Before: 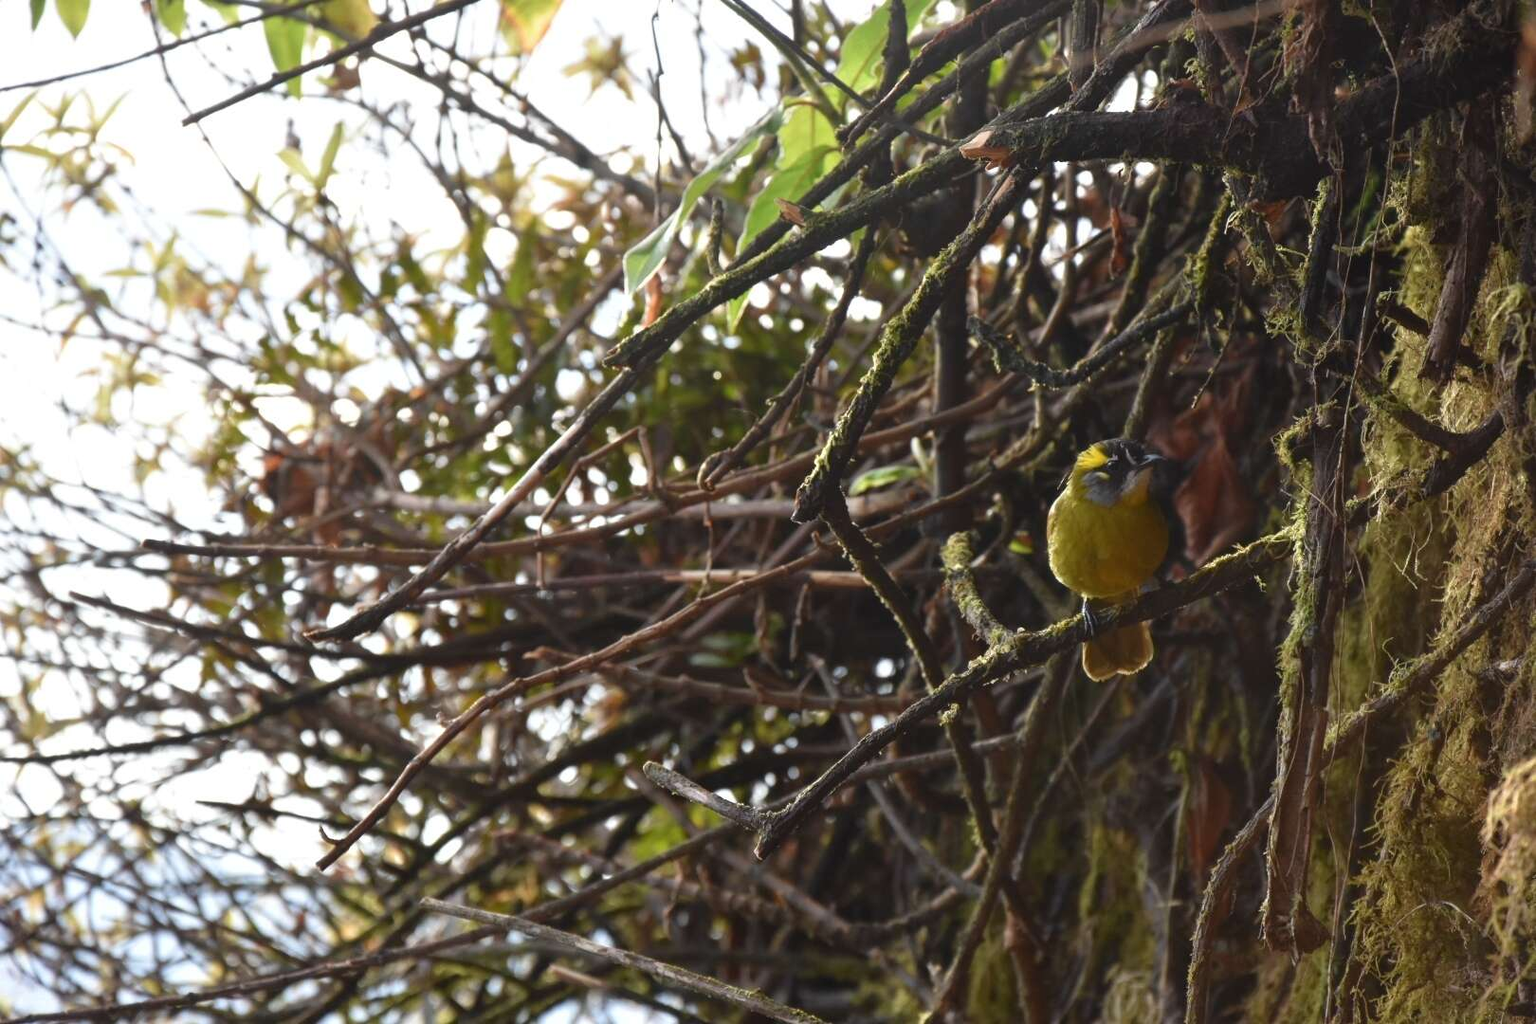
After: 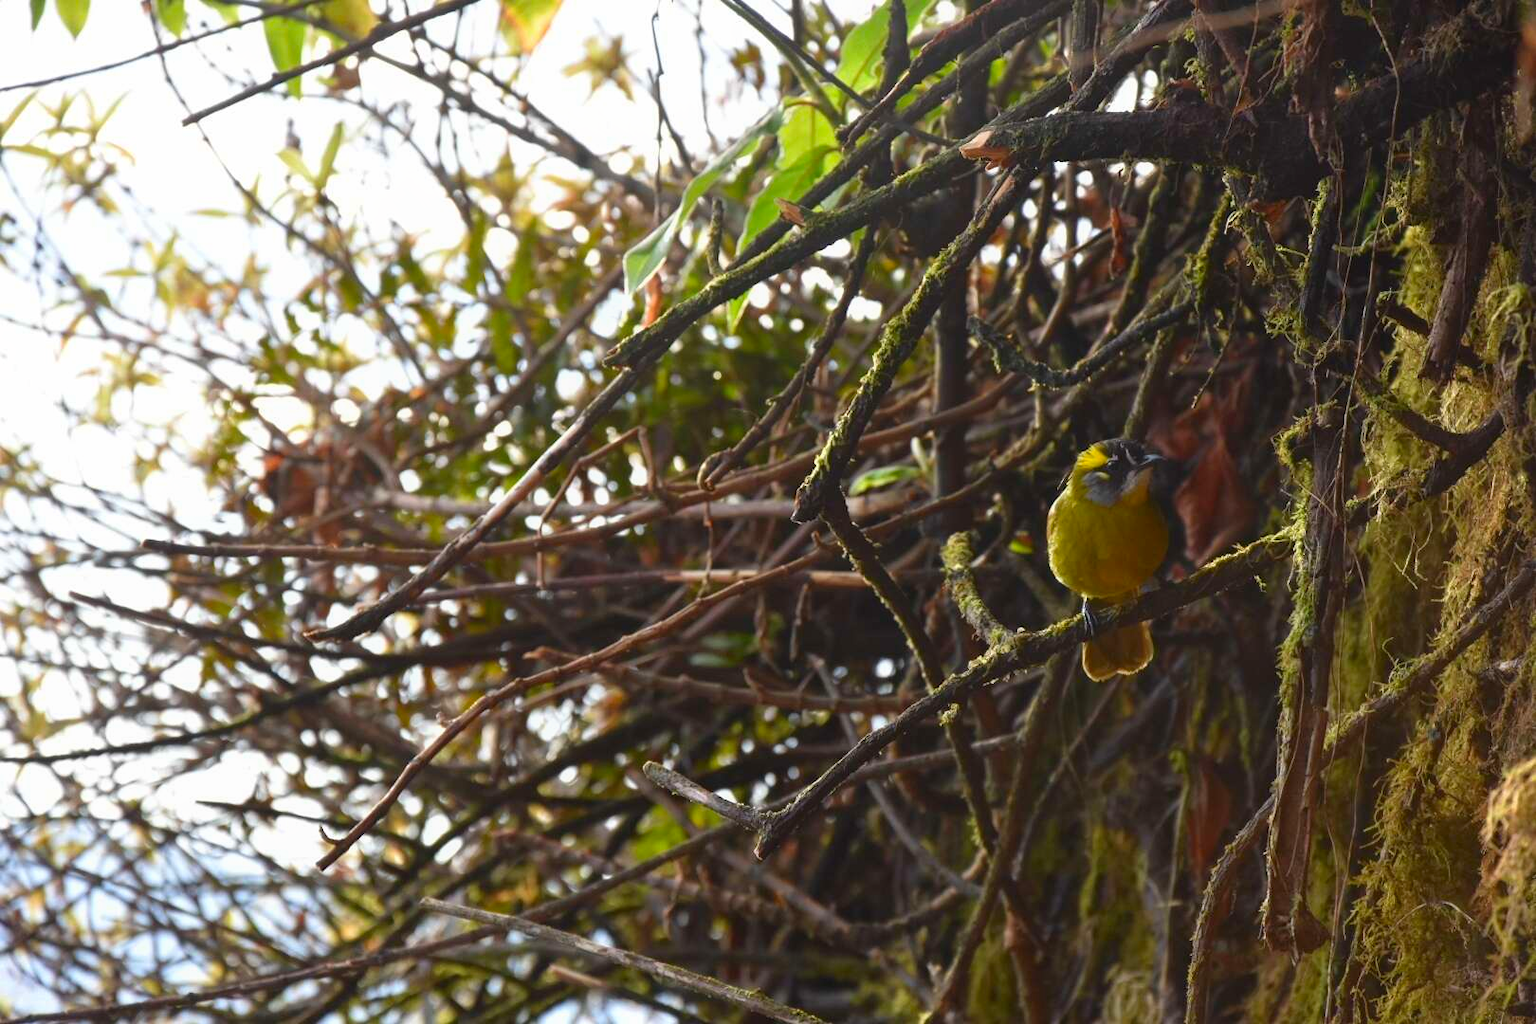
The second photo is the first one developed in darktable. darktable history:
color correction: highlights b* 0.058, saturation 1.33
contrast equalizer: octaves 7, y [[0.439, 0.44, 0.442, 0.457, 0.493, 0.498], [0.5 ×6], [0.5 ×6], [0 ×6], [0 ×6]], mix 0.165
